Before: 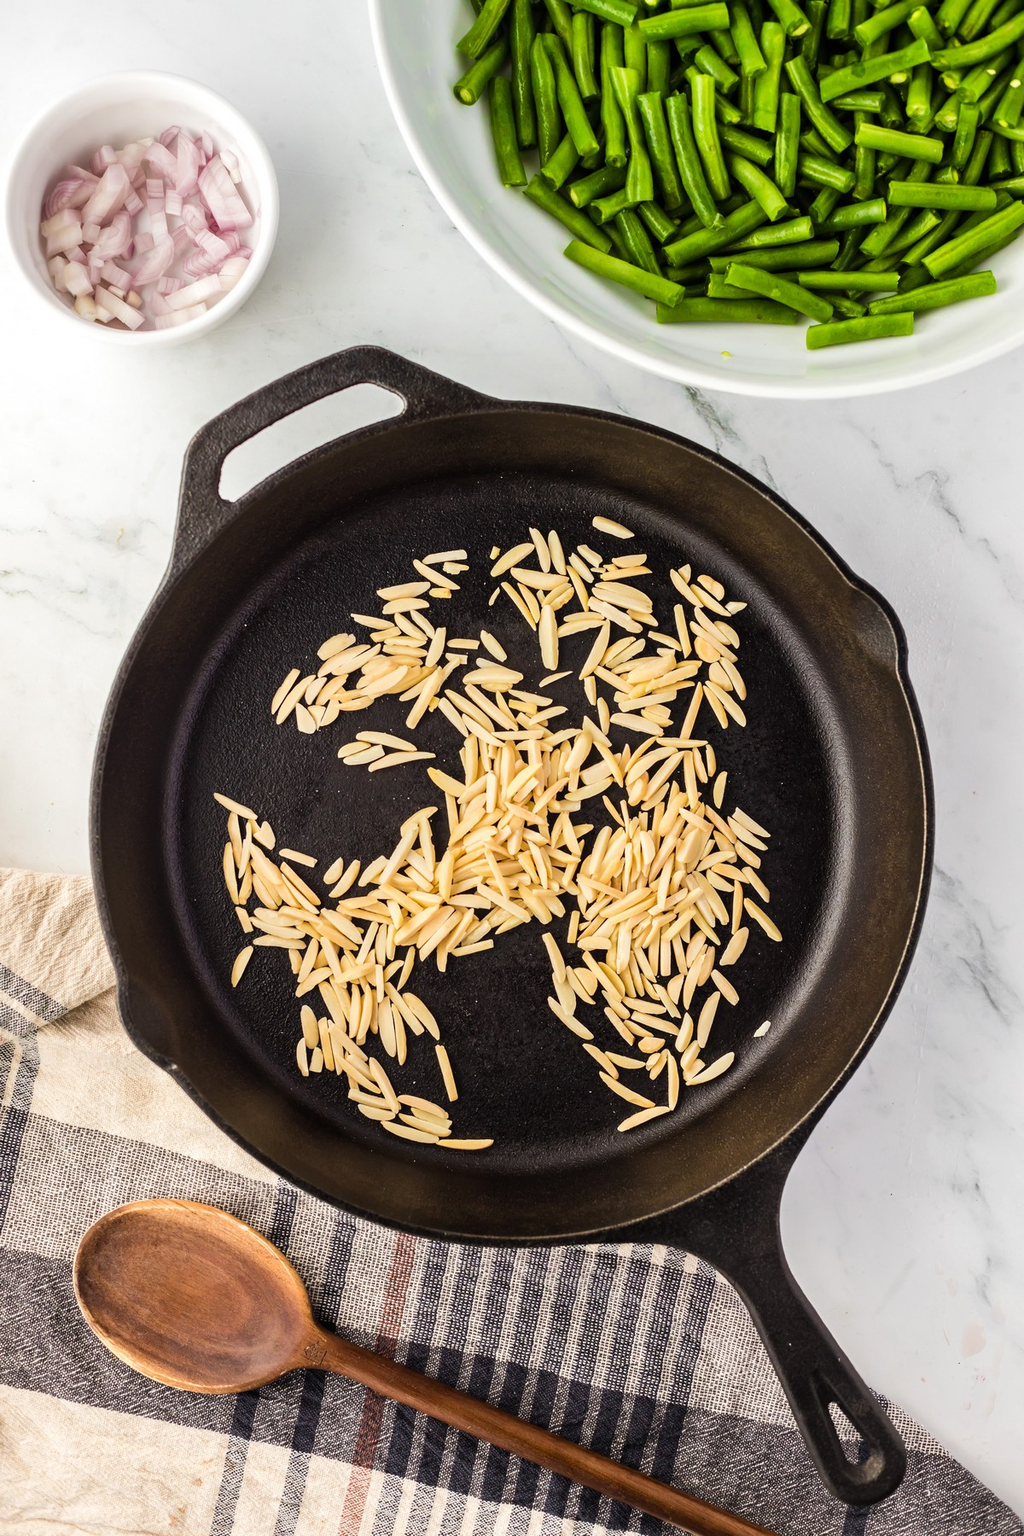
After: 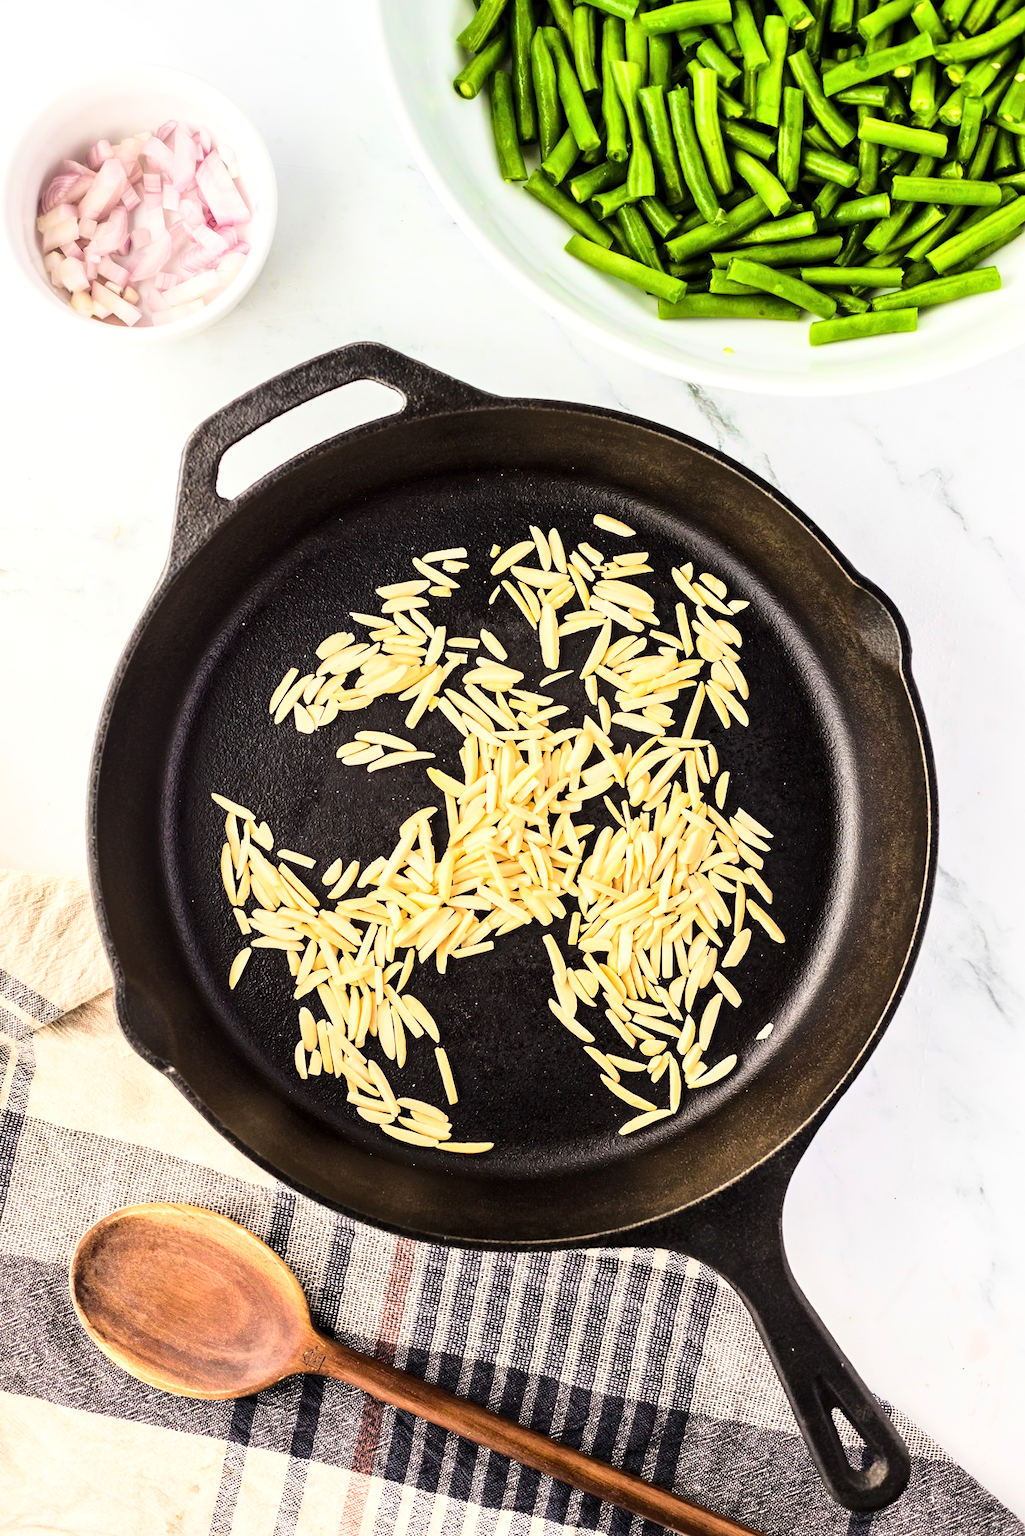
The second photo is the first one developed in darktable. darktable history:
base curve: curves: ch0 [(0, 0) (0.032, 0.037) (0.105, 0.228) (0.435, 0.76) (0.856, 0.983) (1, 1)]
crop: left 0.434%, top 0.485%, right 0.244%, bottom 0.386%
local contrast: highlights 100%, shadows 100%, detail 120%, midtone range 0.2
